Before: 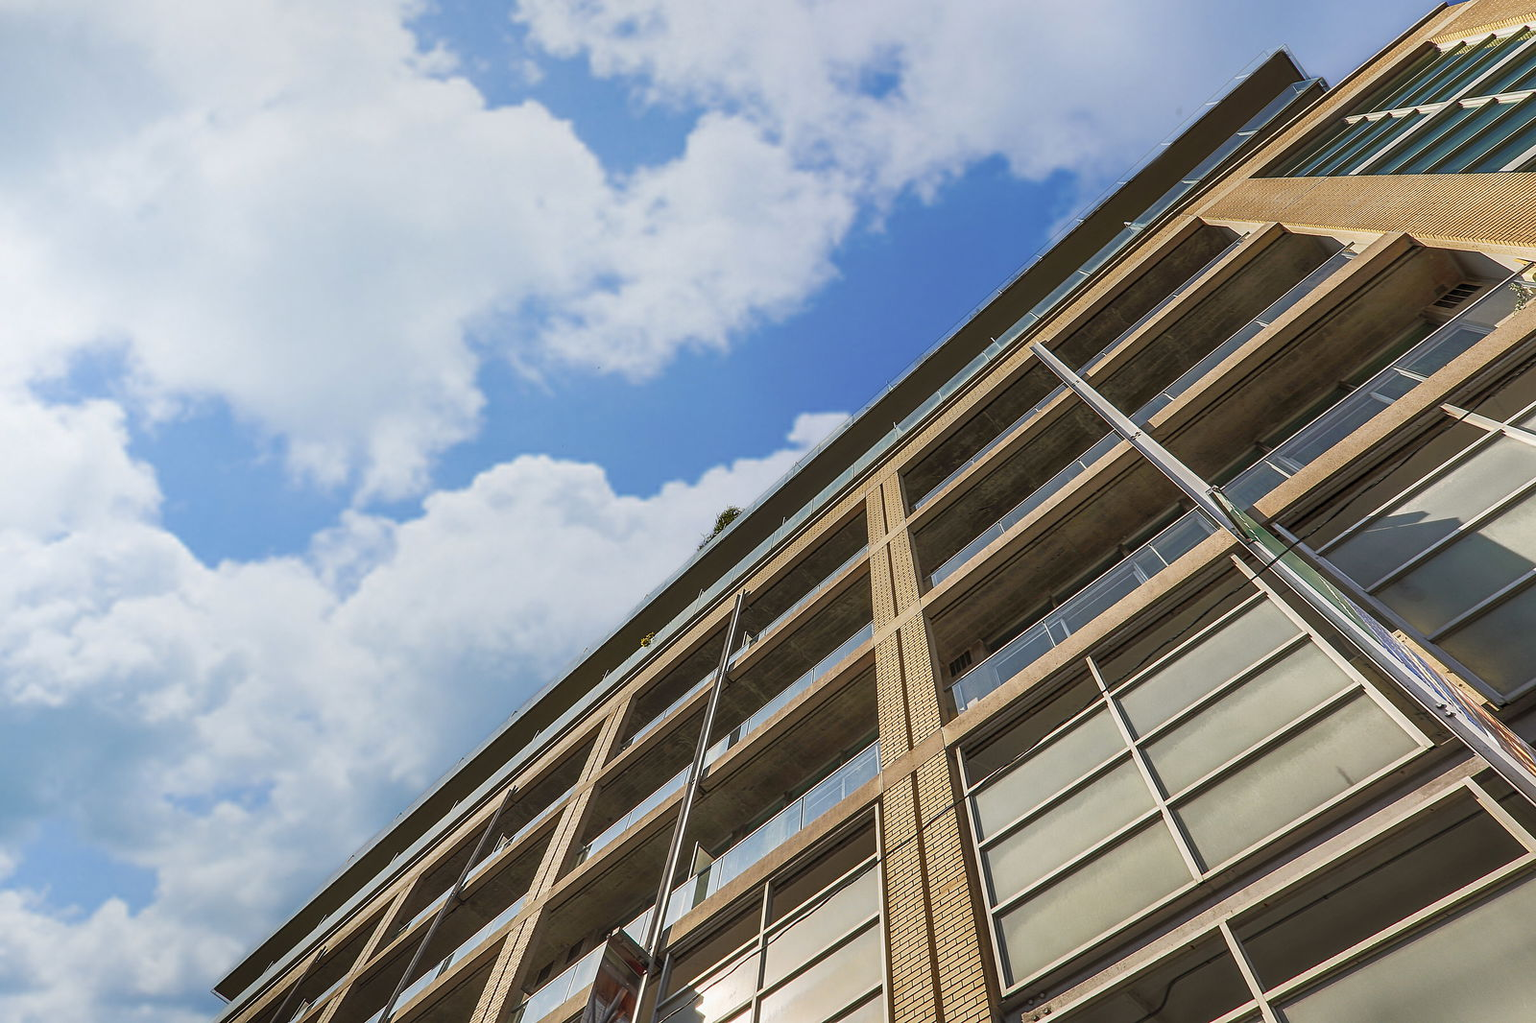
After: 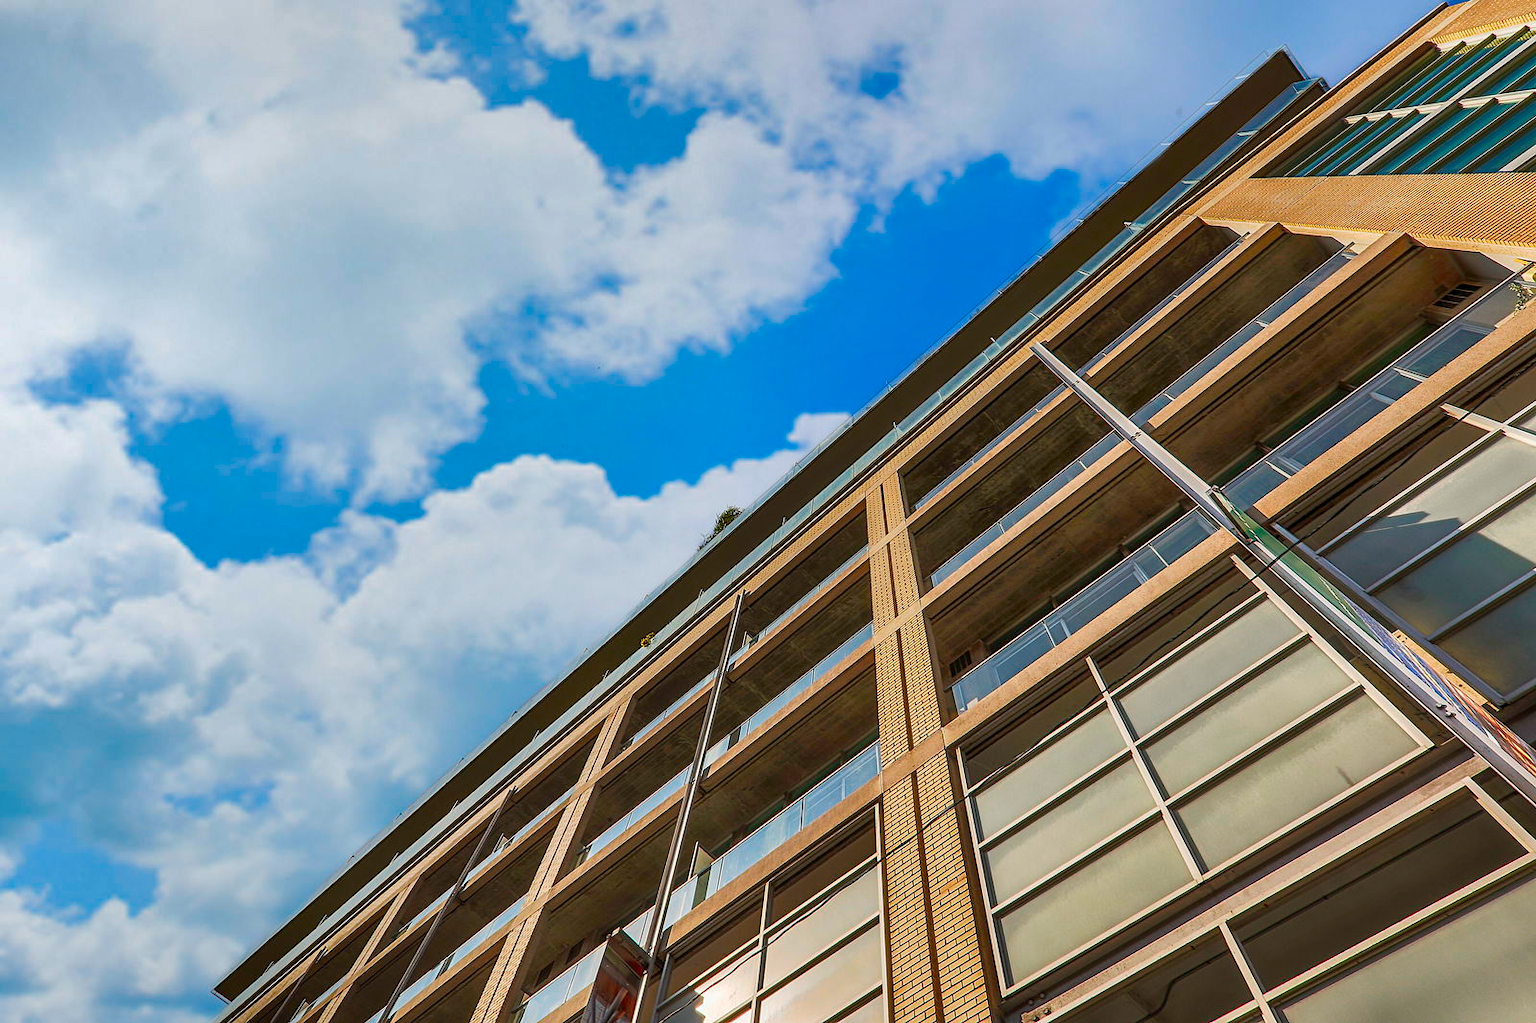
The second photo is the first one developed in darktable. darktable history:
shadows and highlights: low approximation 0.01, soften with gaussian
contrast brightness saturation: brightness -0.02, saturation 0.347
